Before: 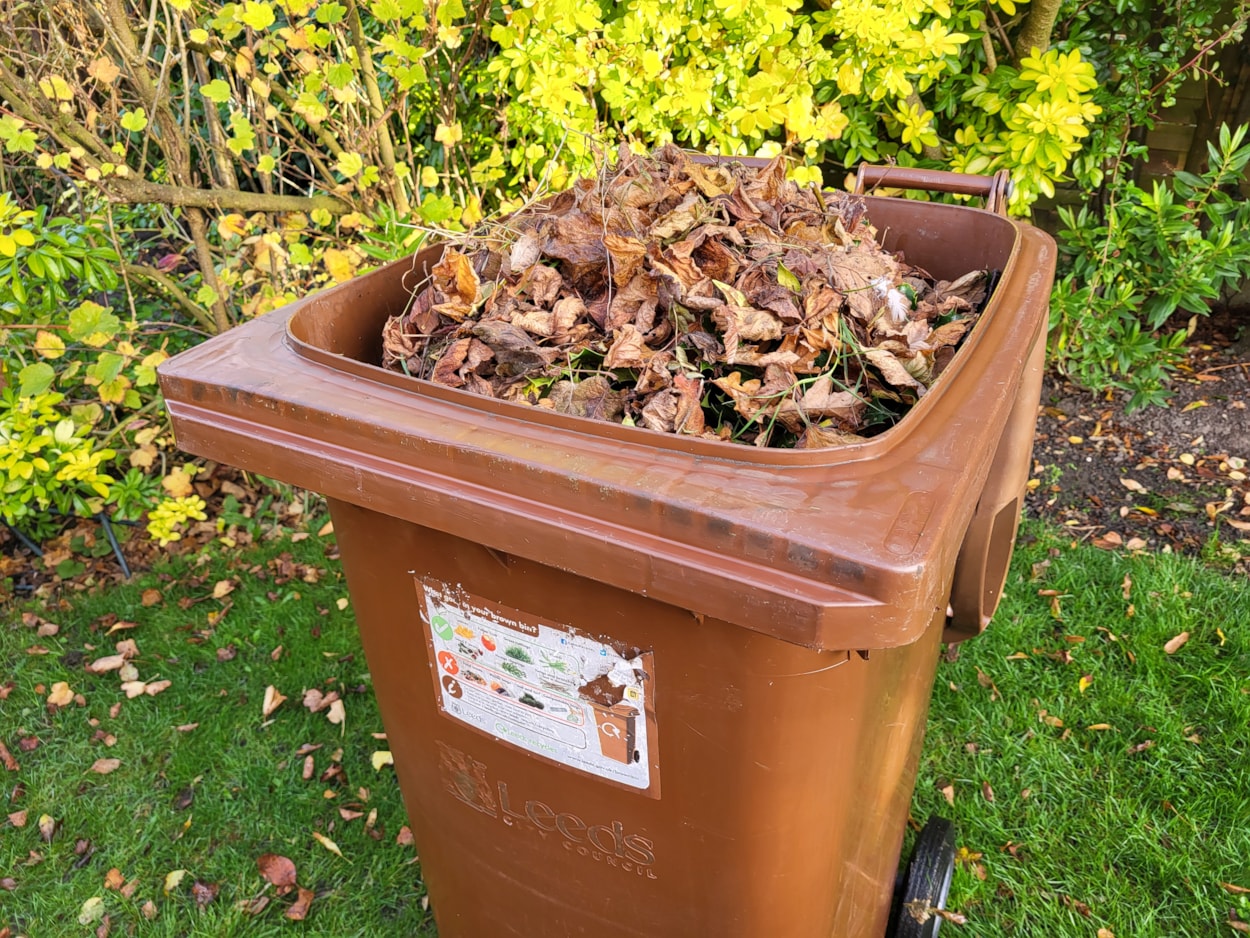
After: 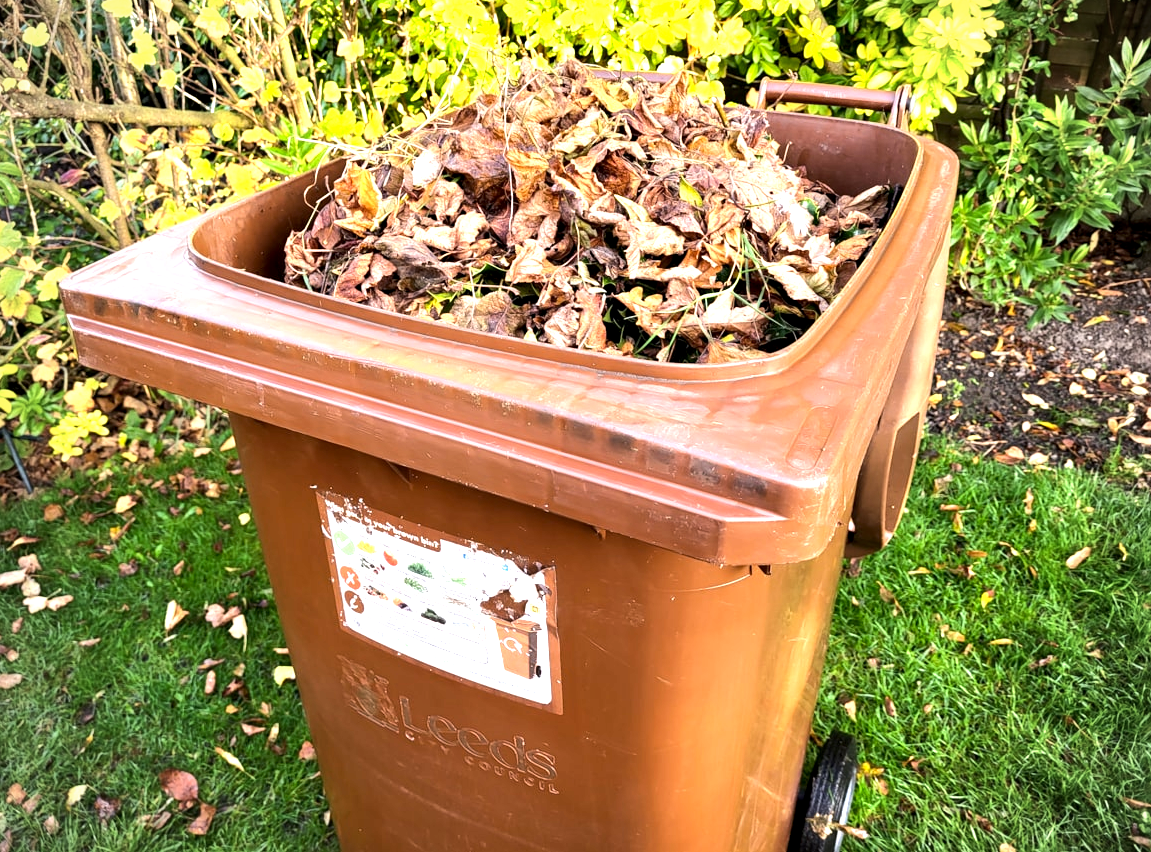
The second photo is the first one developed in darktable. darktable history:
crop and rotate: left 7.917%, top 9.064%
tone equalizer: -8 EV -0.754 EV, -7 EV -0.735 EV, -6 EV -0.573 EV, -5 EV -0.403 EV, -3 EV 0.4 EV, -2 EV 0.6 EV, -1 EV 0.7 EV, +0 EV 0.73 EV, edges refinement/feathering 500, mask exposure compensation -1.57 EV, preserve details no
exposure: black level correction 0.005, exposure 0.418 EV, compensate exposure bias true, compensate highlight preservation false
contrast equalizer: octaves 7, y [[0.518, 0.517, 0.501, 0.5, 0.5, 0.5], [0.5 ×6], [0.5 ×6], [0 ×6], [0 ×6]]
vignetting: fall-off radius 60.88%, unbound false
